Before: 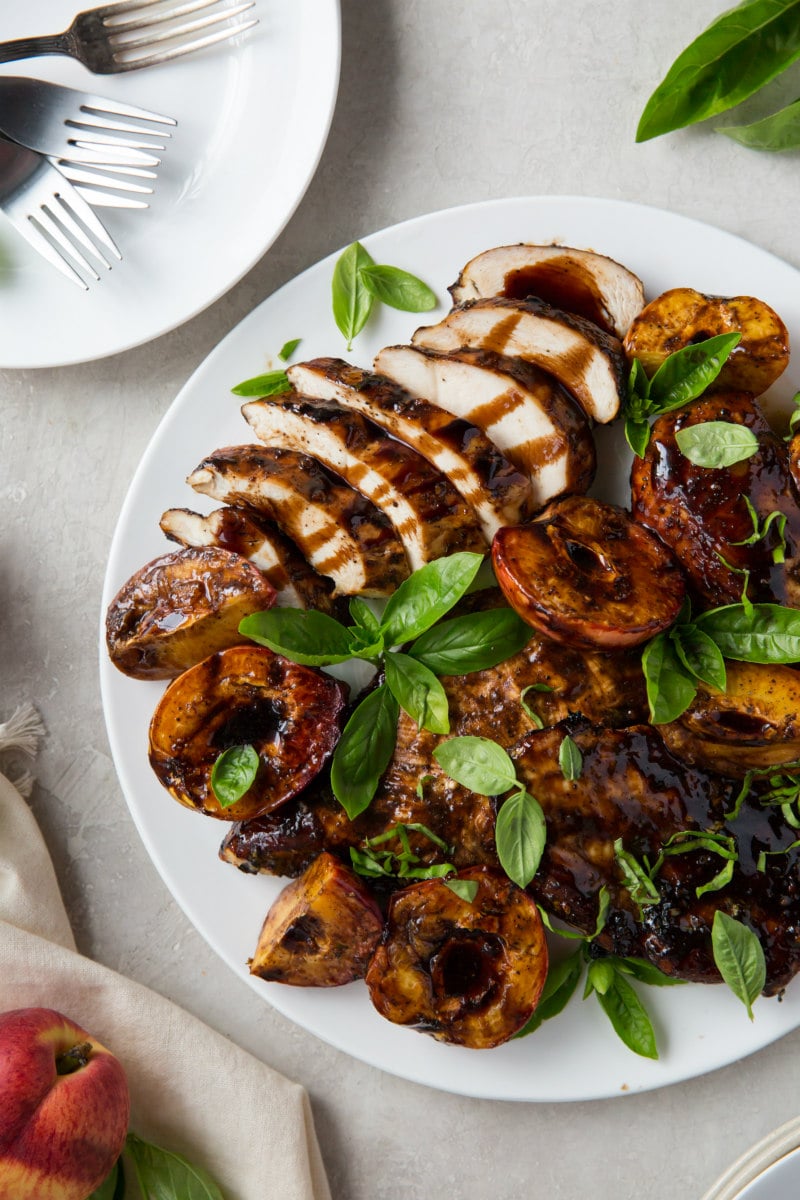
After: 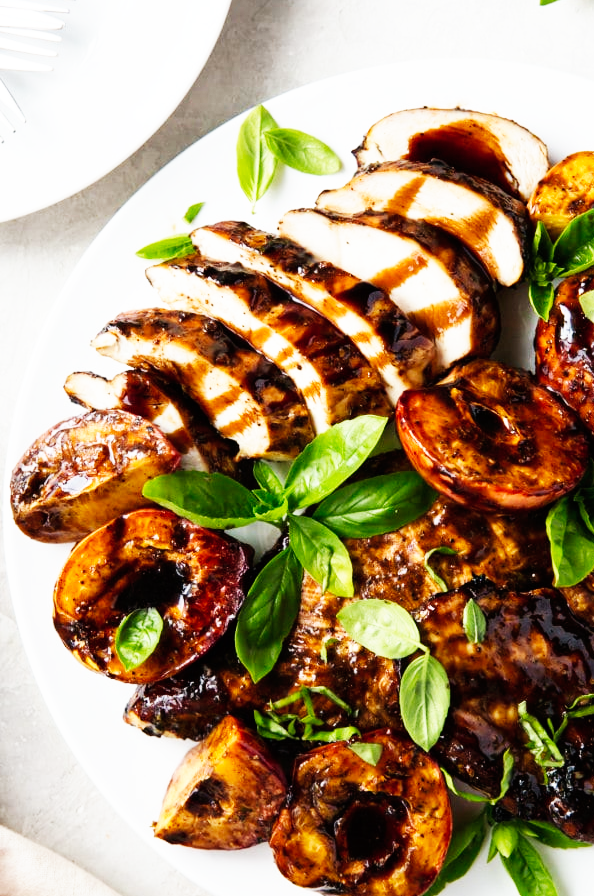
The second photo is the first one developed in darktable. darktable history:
crop and rotate: left 12.05%, top 11.478%, right 13.644%, bottom 13.829%
contrast brightness saturation: saturation -0.094
base curve: curves: ch0 [(0, 0) (0.007, 0.004) (0.027, 0.03) (0.046, 0.07) (0.207, 0.54) (0.442, 0.872) (0.673, 0.972) (1, 1)], preserve colors none
